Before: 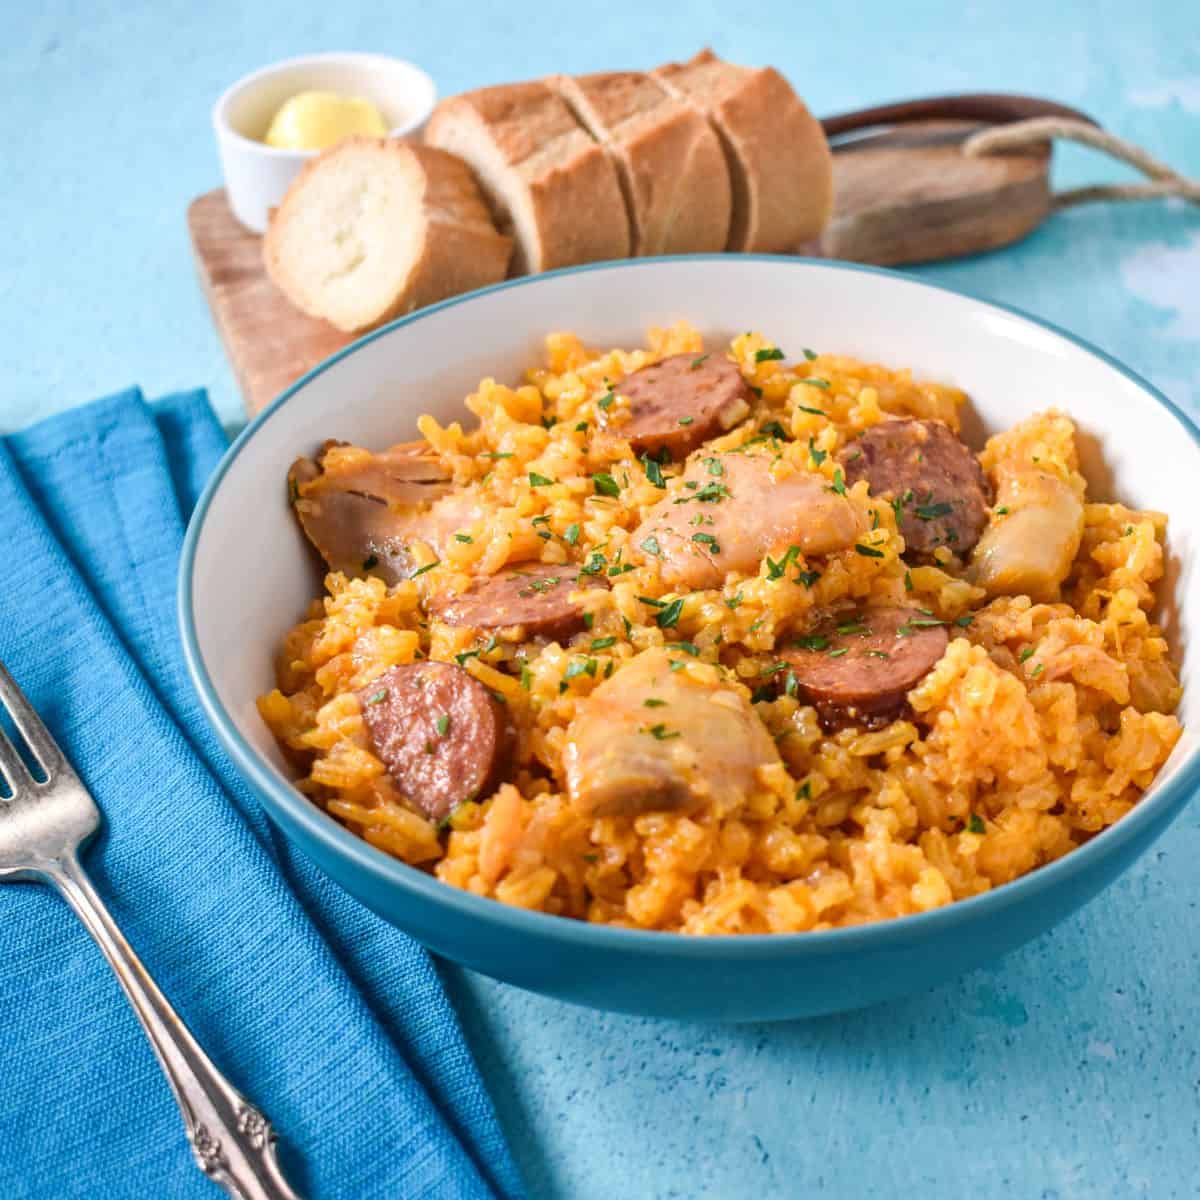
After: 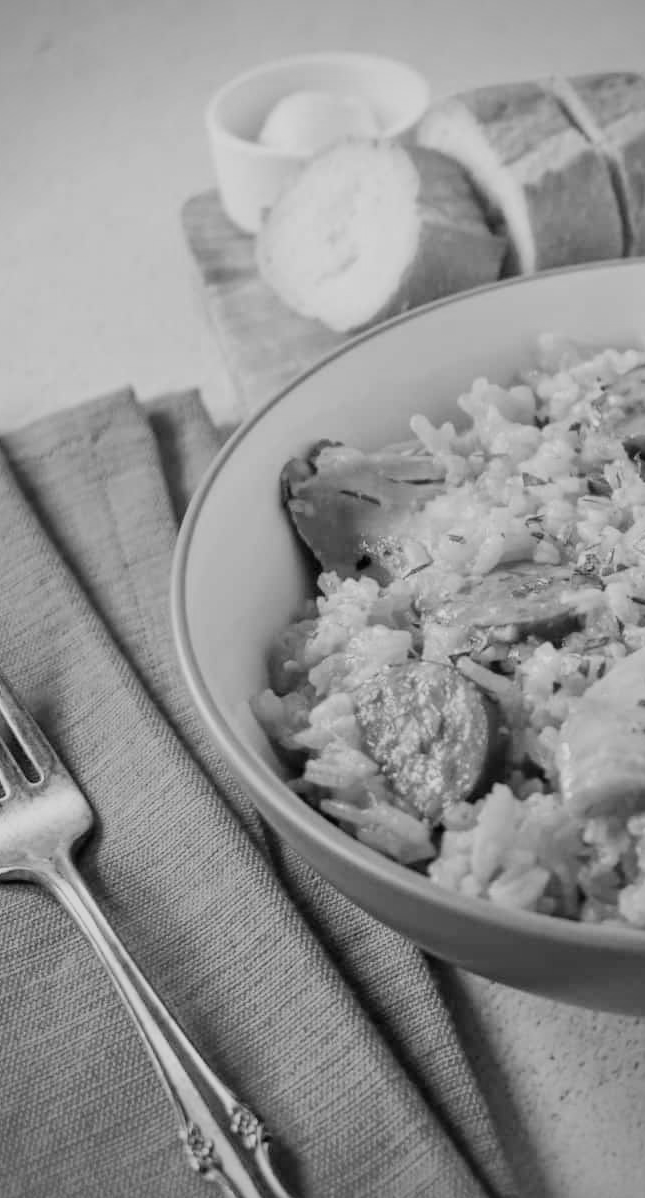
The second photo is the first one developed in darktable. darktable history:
filmic rgb: black relative exposure -7.65 EV, white relative exposure 4.56 EV, hardness 3.61
color contrast: green-magenta contrast 0, blue-yellow contrast 0
crop: left 0.587%, right 45.588%, bottom 0.086%
vignetting: fall-off start 79.88%
